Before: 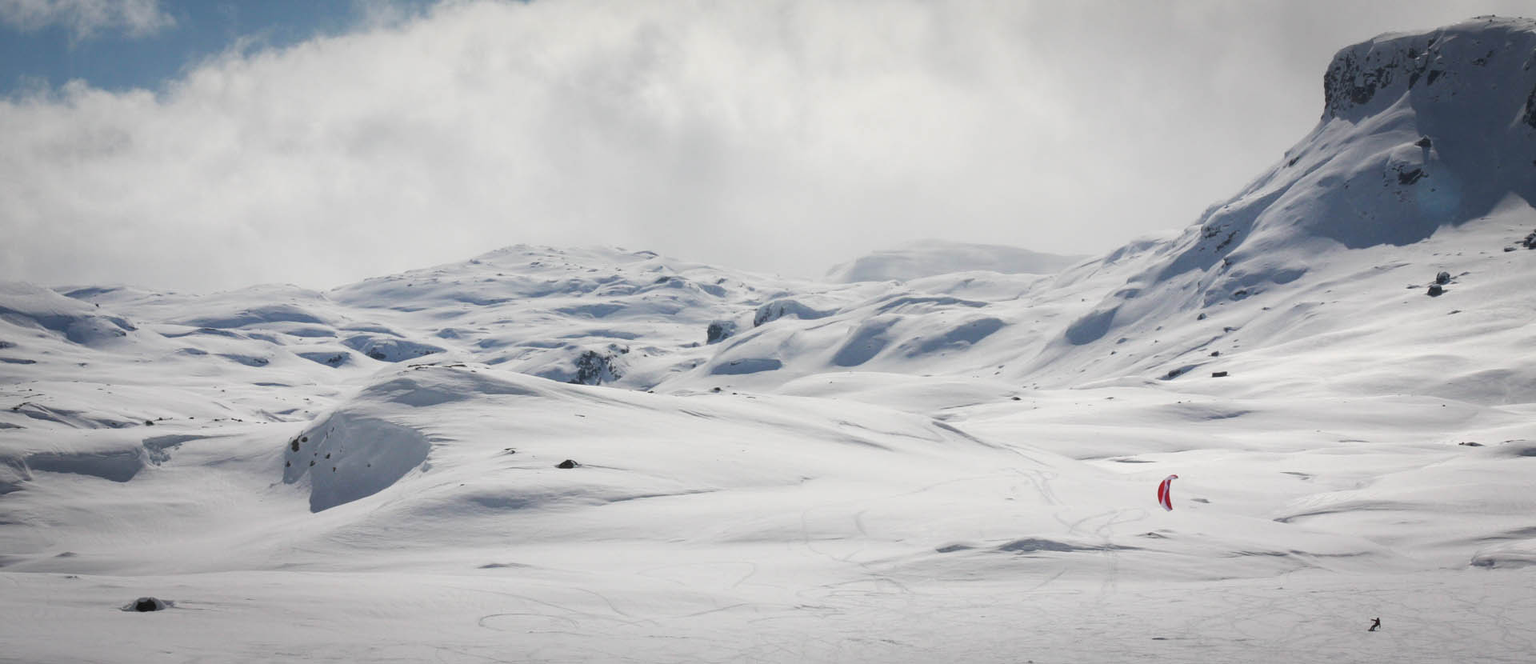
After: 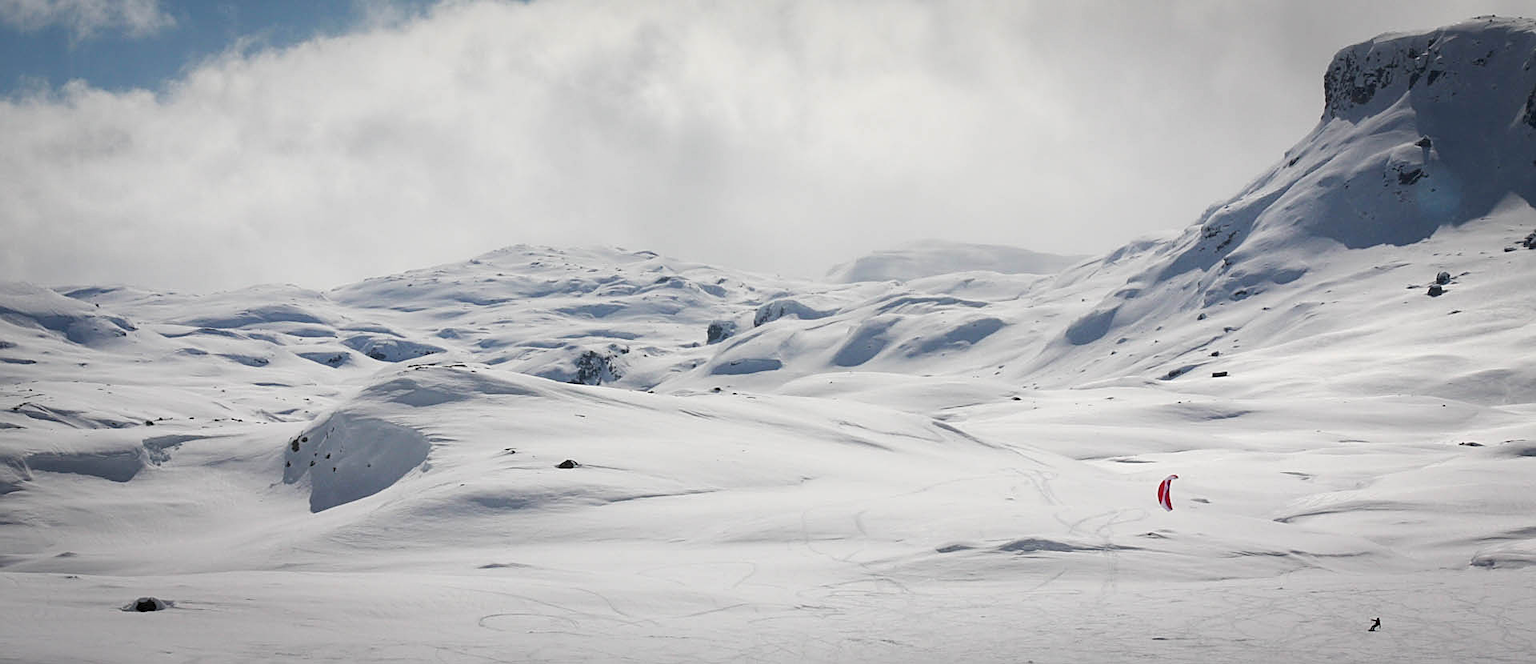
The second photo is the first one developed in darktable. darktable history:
exposure: black level correction 0.005, exposure 0.014 EV, compensate highlight preservation false
sharpen: on, module defaults
